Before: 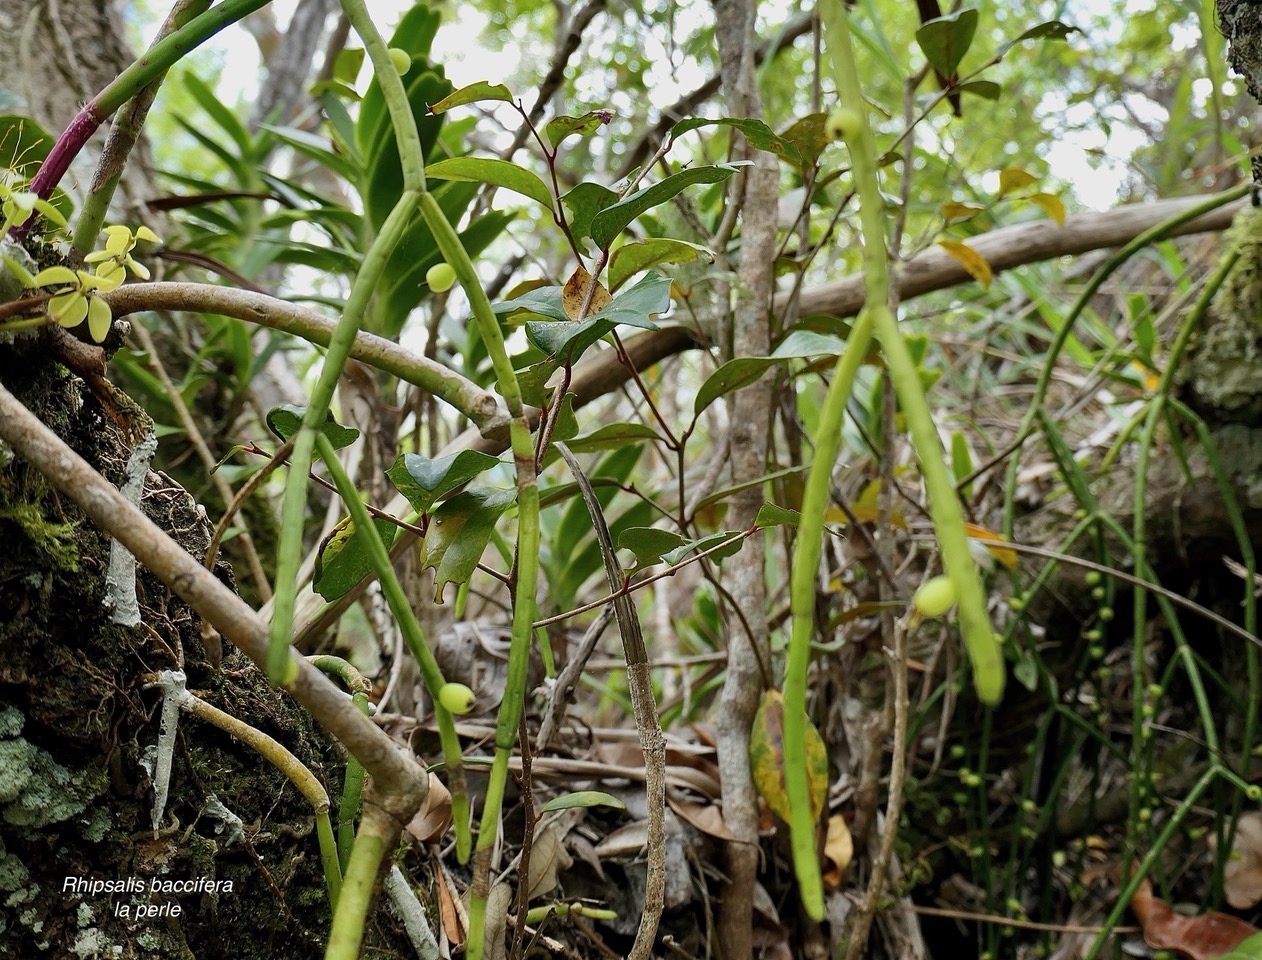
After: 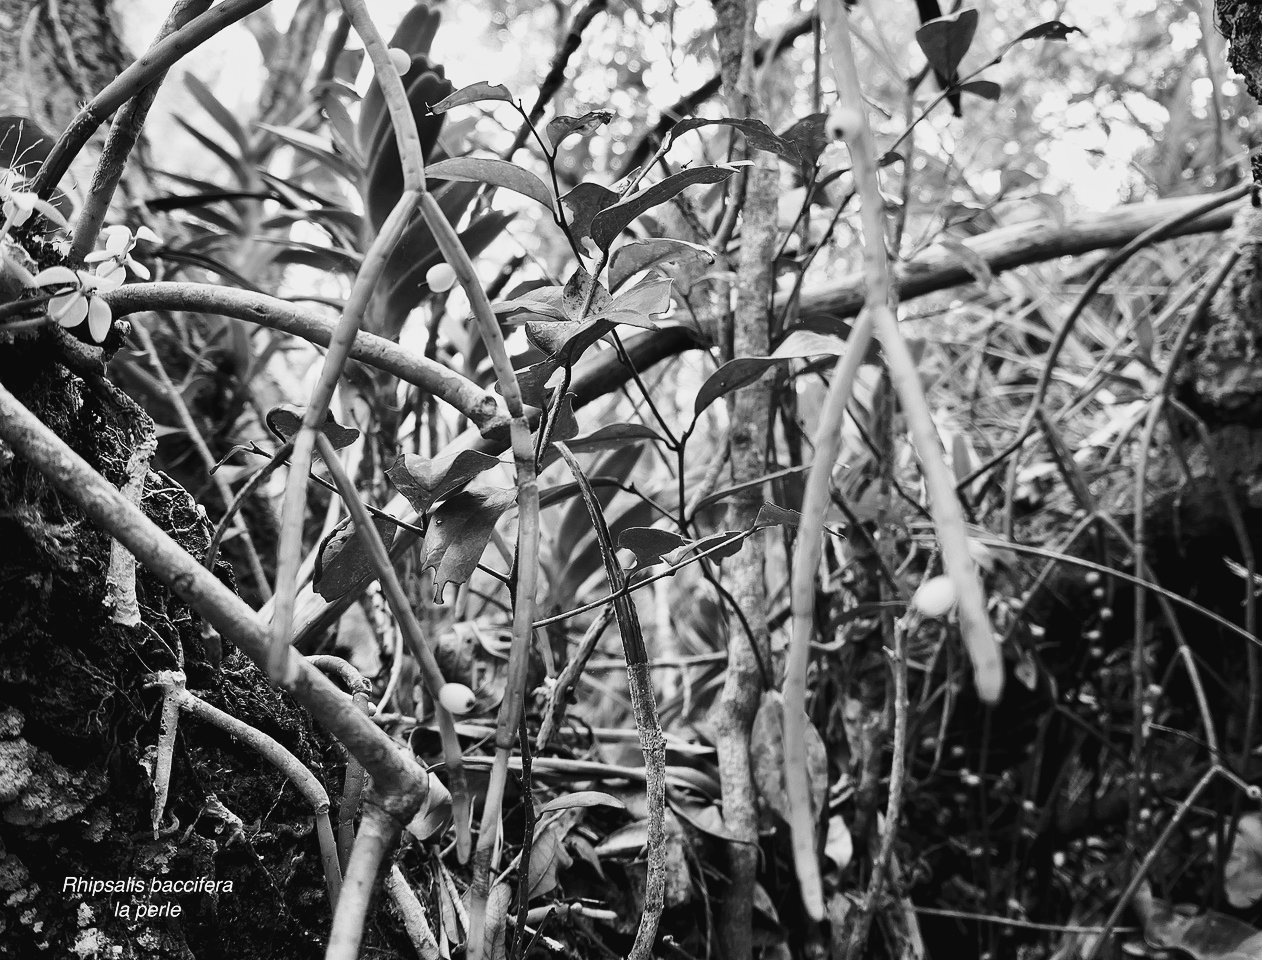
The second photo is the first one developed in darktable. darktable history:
tone curve: curves: ch0 [(0, 0.031) (0.145, 0.106) (0.319, 0.269) (0.495, 0.544) (0.707, 0.833) (0.859, 0.931) (1, 0.967)]; ch1 [(0, 0) (0.279, 0.218) (0.424, 0.411) (0.495, 0.504) (0.538, 0.55) (0.578, 0.595) (0.707, 0.778) (1, 1)]; ch2 [(0, 0) (0.125, 0.089) (0.353, 0.329) (0.436, 0.432) (0.552, 0.554) (0.615, 0.674) (1, 1)], color space Lab, independent channels, preserve colors none
white balance: red 0.984, blue 1.059
monochrome: a -6.99, b 35.61, size 1.4
